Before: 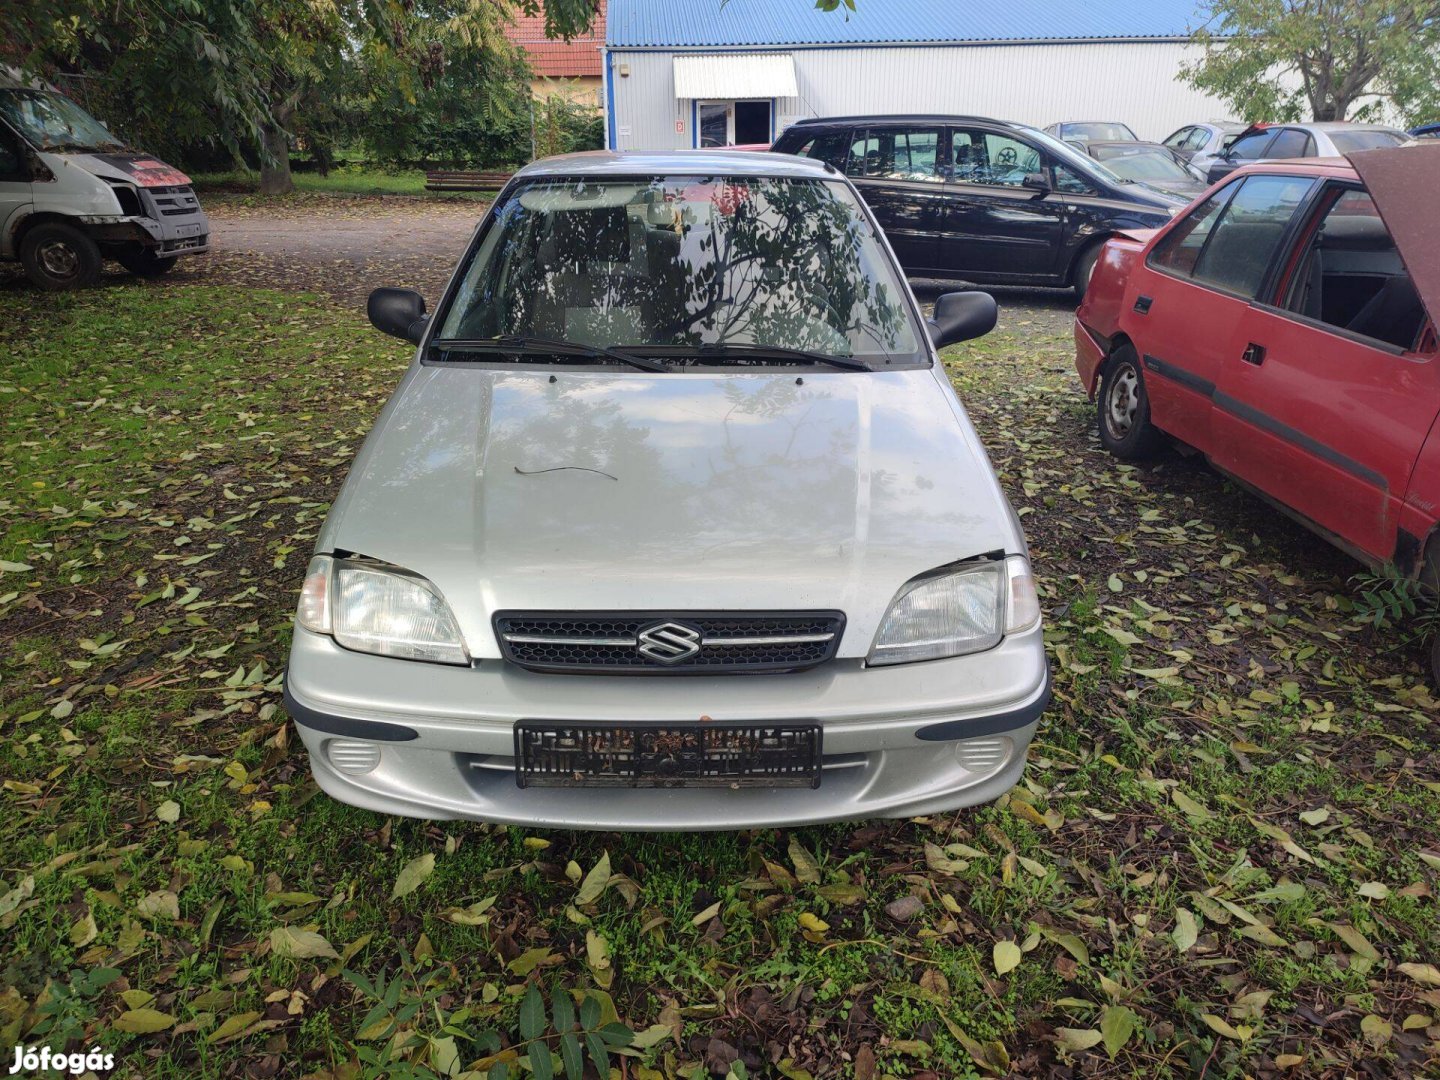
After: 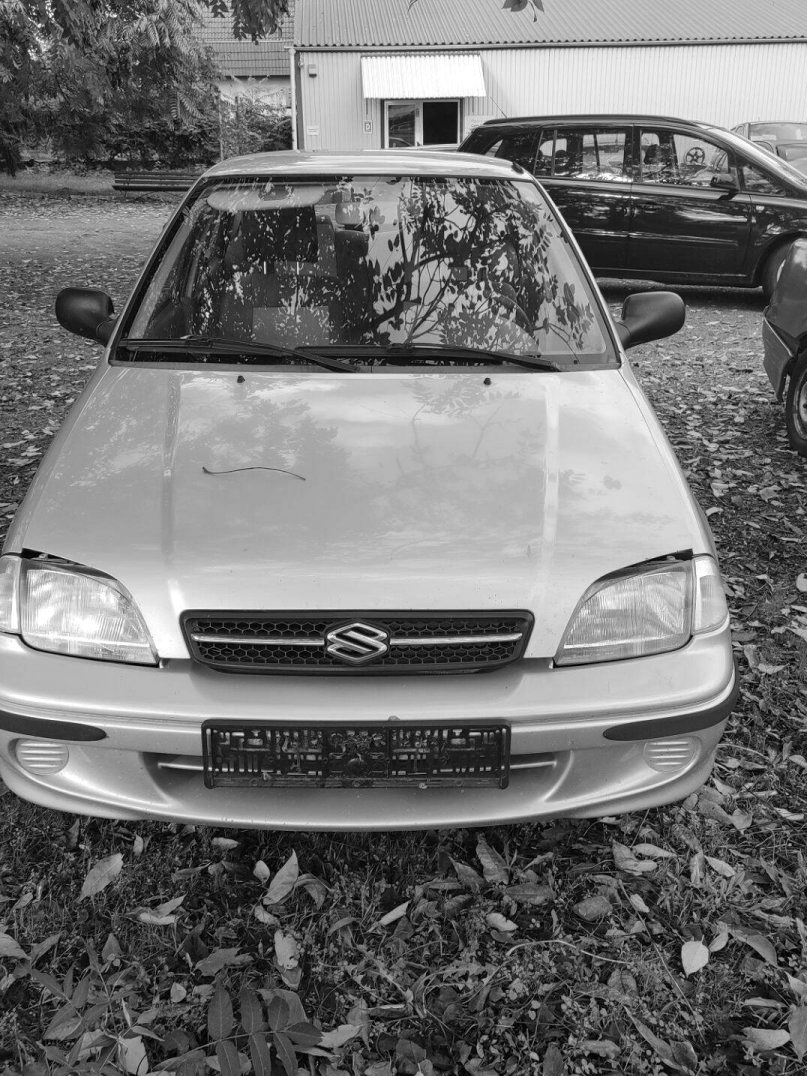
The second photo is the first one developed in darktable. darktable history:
crop: left 21.674%, right 22.086%
contrast equalizer: octaves 7, y [[0.5, 0.502, 0.506, 0.511, 0.52, 0.537], [0.5 ×6], [0.505, 0.509, 0.518, 0.534, 0.553, 0.561], [0 ×6], [0 ×6]]
color zones: curves: ch1 [(0, -0.394) (0.143, -0.394) (0.286, -0.394) (0.429, -0.392) (0.571, -0.391) (0.714, -0.391) (0.857, -0.391) (1, -0.394)]
